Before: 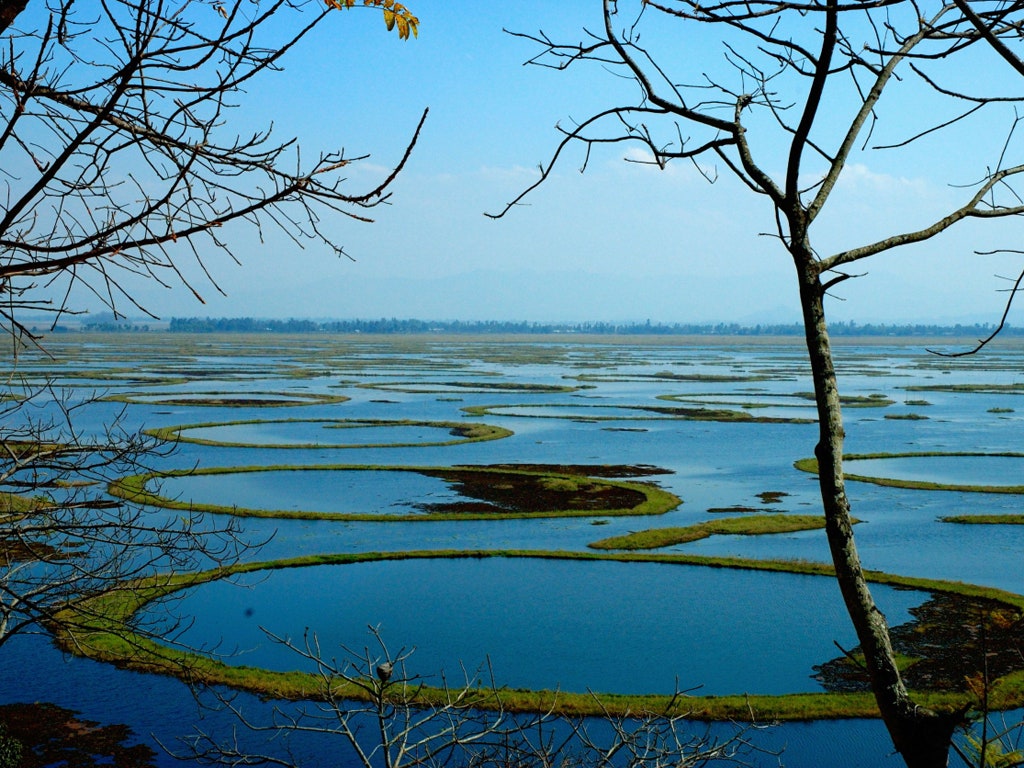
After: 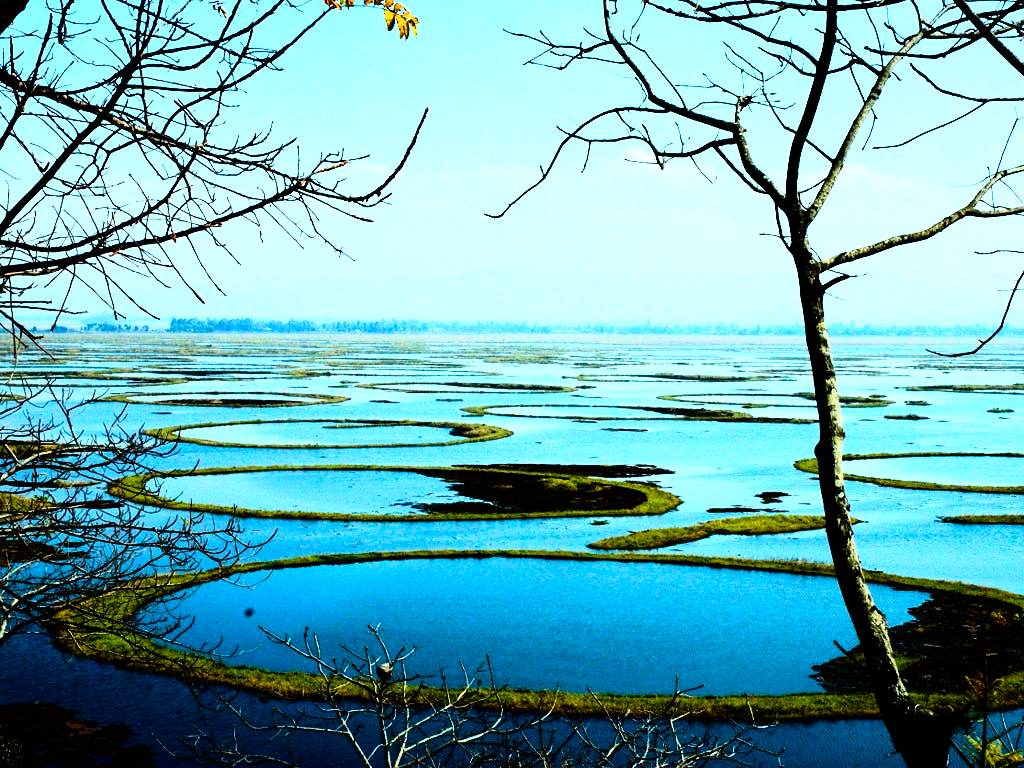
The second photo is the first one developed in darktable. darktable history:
velvia: on, module defaults
color balance rgb: perceptual saturation grading › global saturation 20%, perceptual saturation grading › highlights -25%, perceptual saturation grading › shadows 25%
rgb curve: curves: ch0 [(0, 0) (0.21, 0.15) (0.24, 0.21) (0.5, 0.75) (0.75, 0.96) (0.89, 0.99) (1, 1)]; ch1 [(0, 0.02) (0.21, 0.13) (0.25, 0.2) (0.5, 0.67) (0.75, 0.9) (0.89, 0.97) (1, 1)]; ch2 [(0, 0.02) (0.21, 0.13) (0.25, 0.2) (0.5, 0.67) (0.75, 0.9) (0.89, 0.97) (1, 1)], compensate middle gray true
tone equalizer: -8 EV -0.75 EV, -7 EV -0.7 EV, -6 EV -0.6 EV, -5 EV -0.4 EV, -3 EV 0.4 EV, -2 EV 0.6 EV, -1 EV 0.7 EV, +0 EV 0.75 EV, edges refinement/feathering 500, mask exposure compensation -1.57 EV, preserve details no
